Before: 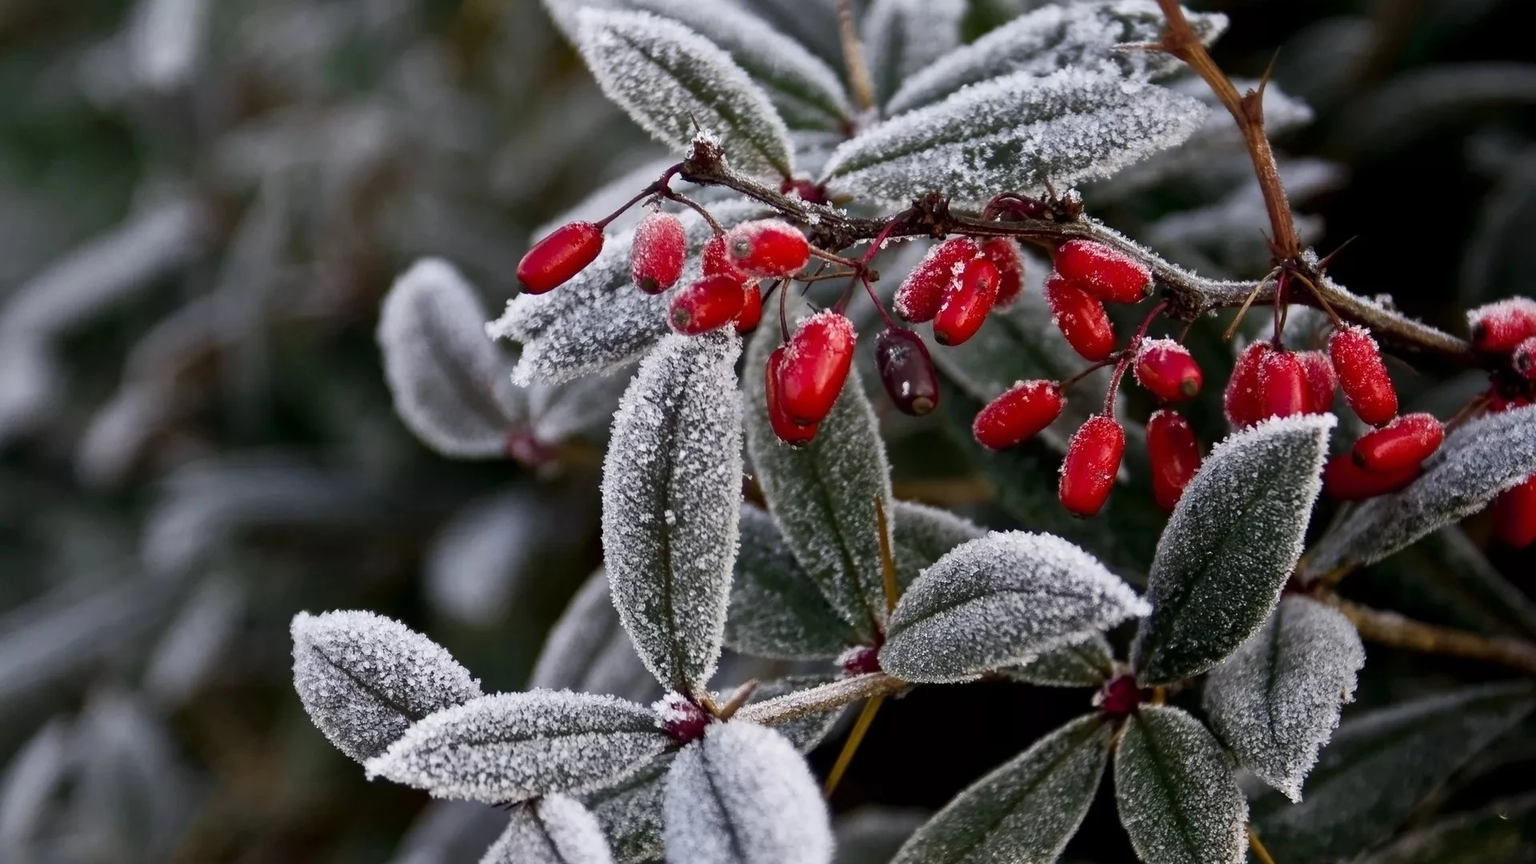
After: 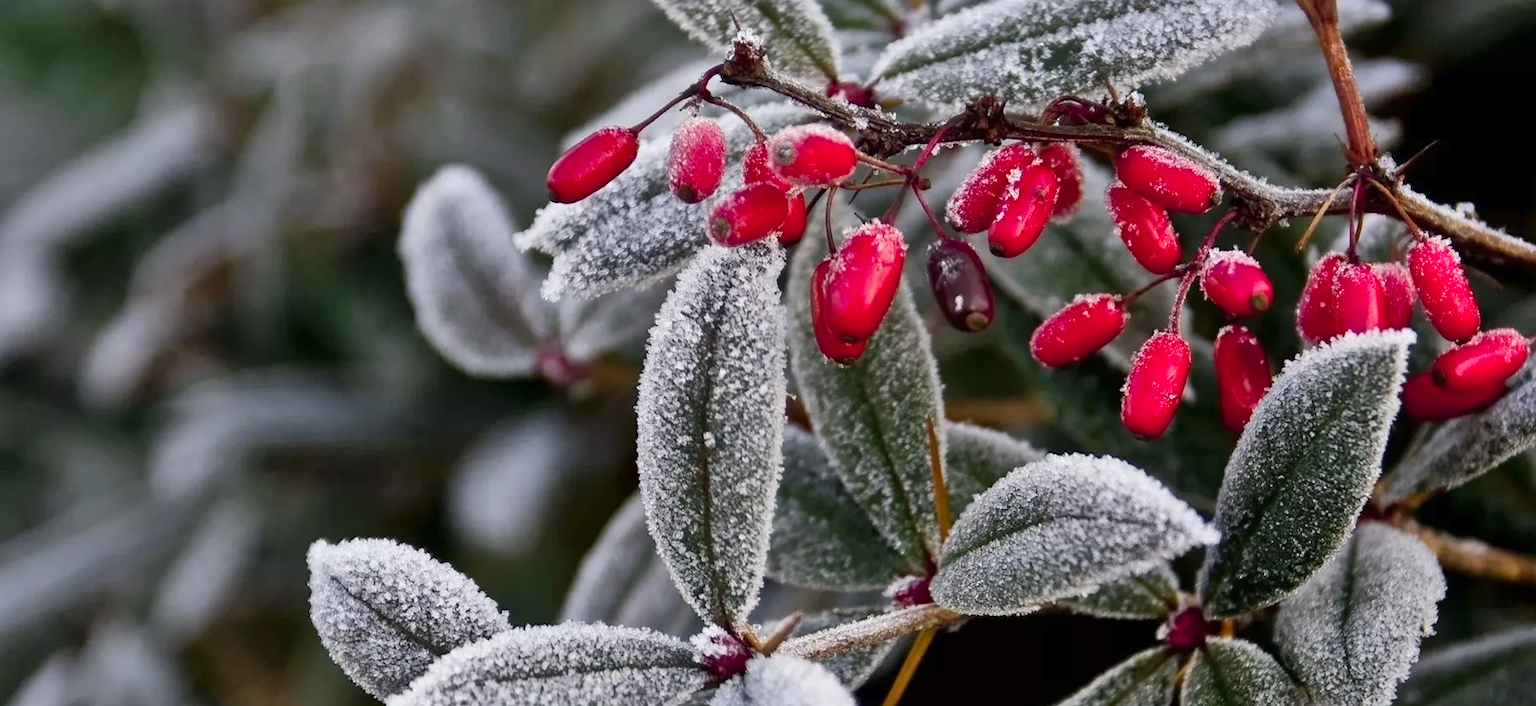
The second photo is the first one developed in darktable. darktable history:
crop and rotate: angle 0.047°, top 11.859%, right 5.479%, bottom 10.731%
color zones: curves: ch1 [(0.239, 0.552) (0.75, 0.5)]; ch2 [(0.25, 0.462) (0.749, 0.457)]
levels: levels [0, 0.478, 1]
shadows and highlights: low approximation 0.01, soften with gaussian
